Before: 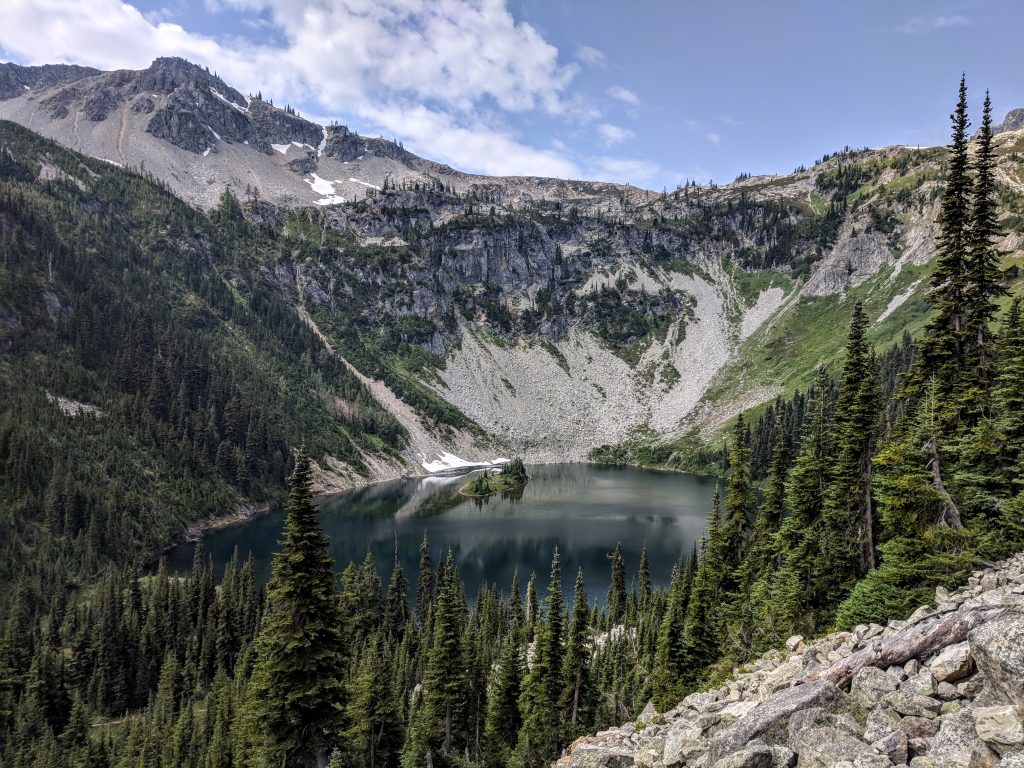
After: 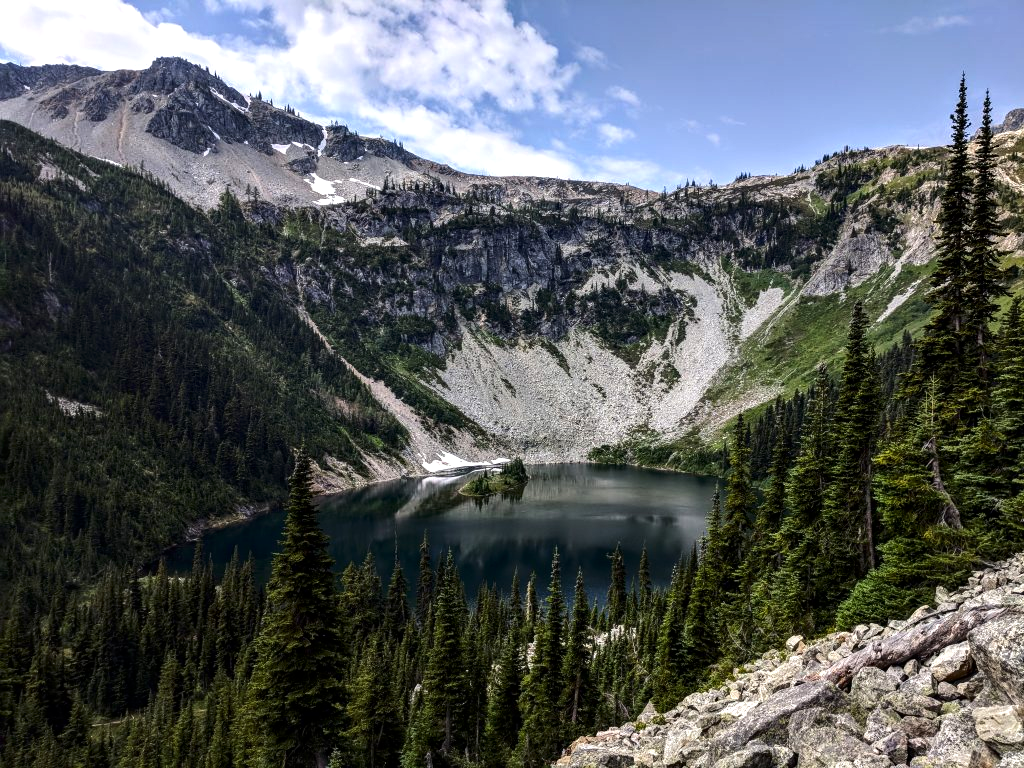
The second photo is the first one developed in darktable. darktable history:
contrast brightness saturation: contrast 0.07, brightness -0.14, saturation 0.11
tone equalizer: -8 EV -0.417 EV, -7 EV -0.389 EV, -6 EV -0.333 EV, -5 EV -0.222 EV, -3 EV 0.222 EV, -2 EV 0.333 EV, -1 EV 0.389 EV, +0 EV 0.417 EV, edges refinement/feathering 500, mask exposure compensation -1.57 EV, preserve details no
